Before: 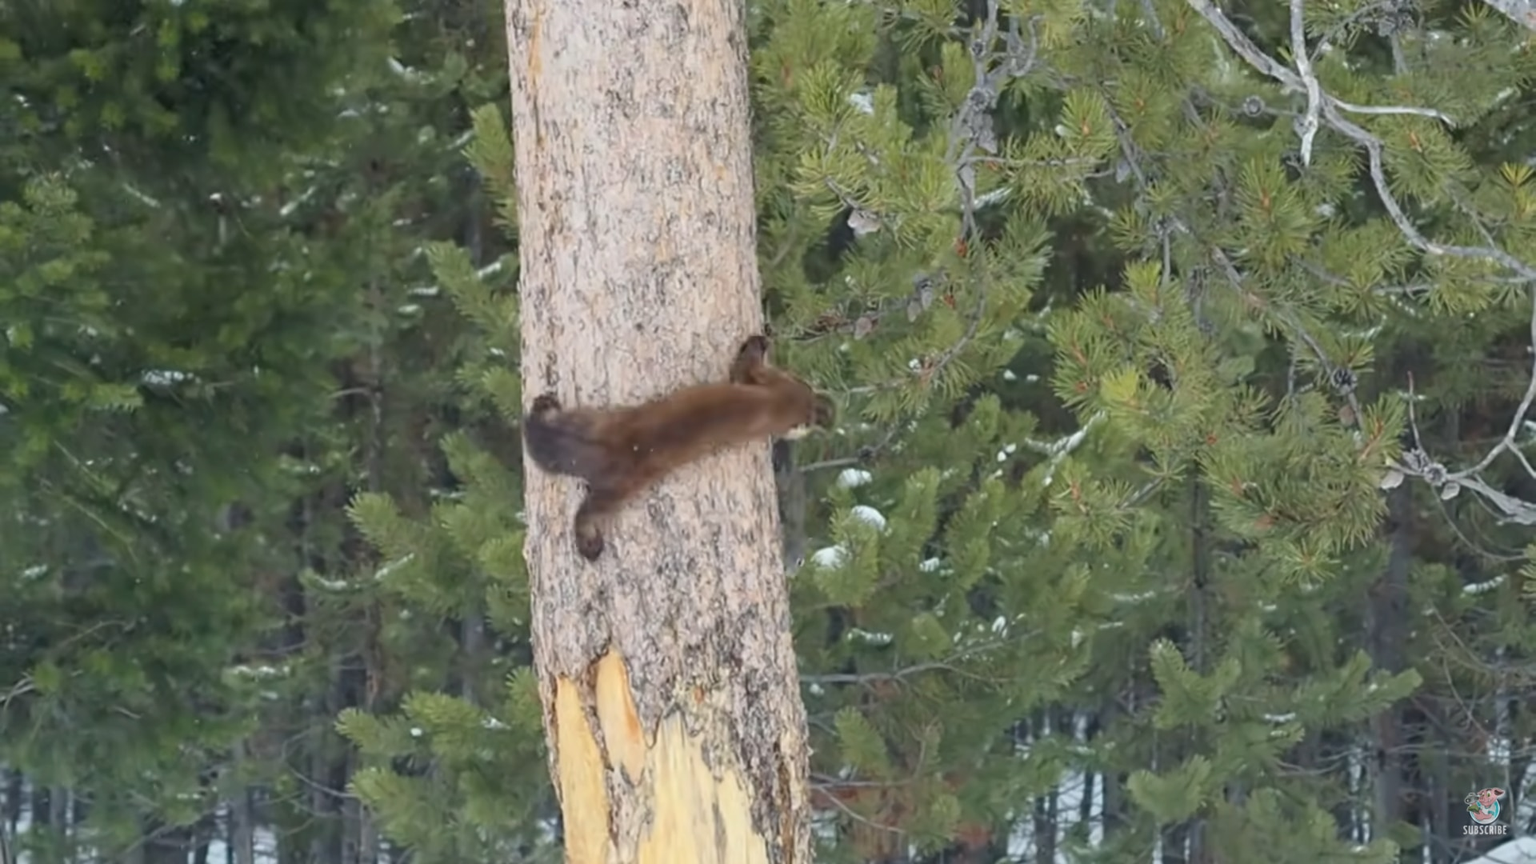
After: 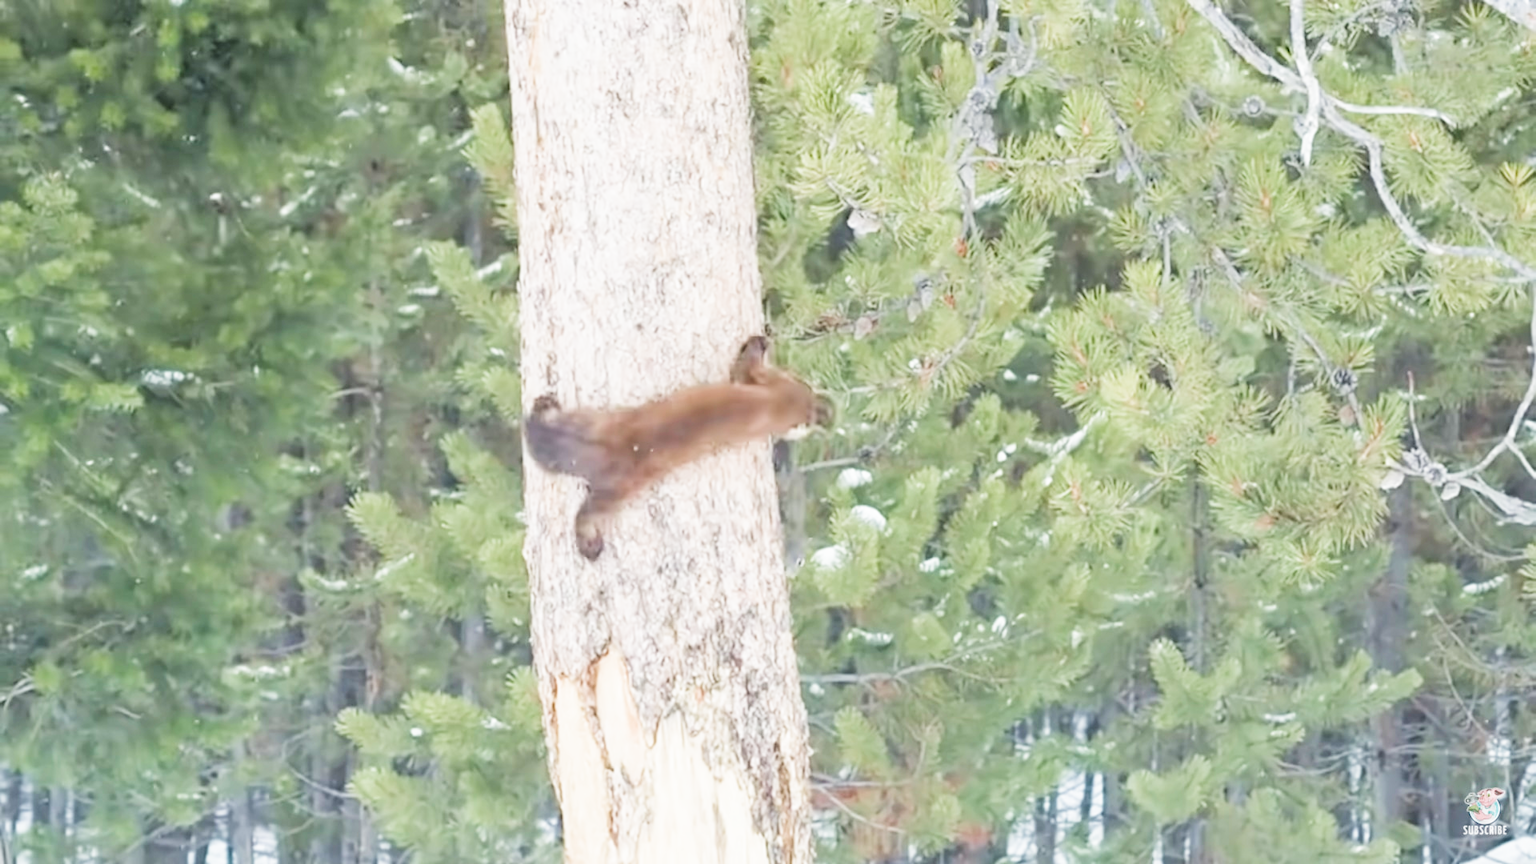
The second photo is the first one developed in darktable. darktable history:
filmic rgb: black relative exposure -7.65 EV, white relative exposure 4.56 EV, threshold 5.99 EV, hardness 3.61, color science v4 (2020), enable highlight reconstruction true
exposure: exposure 2.003 EV, compensate highlight preservation false
